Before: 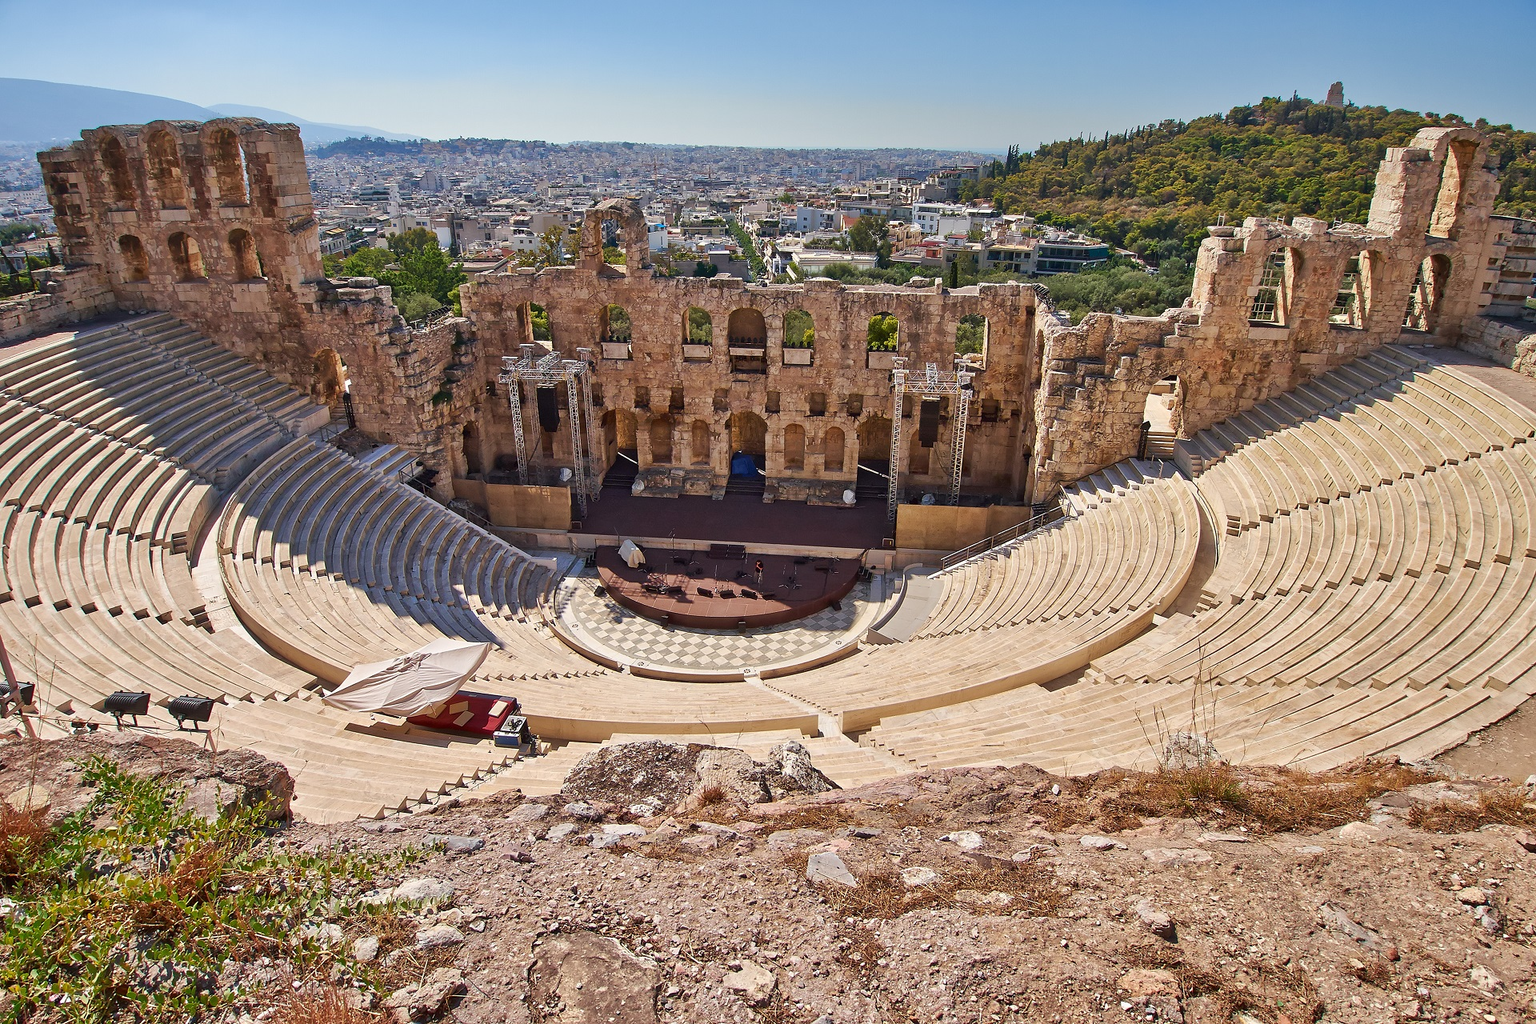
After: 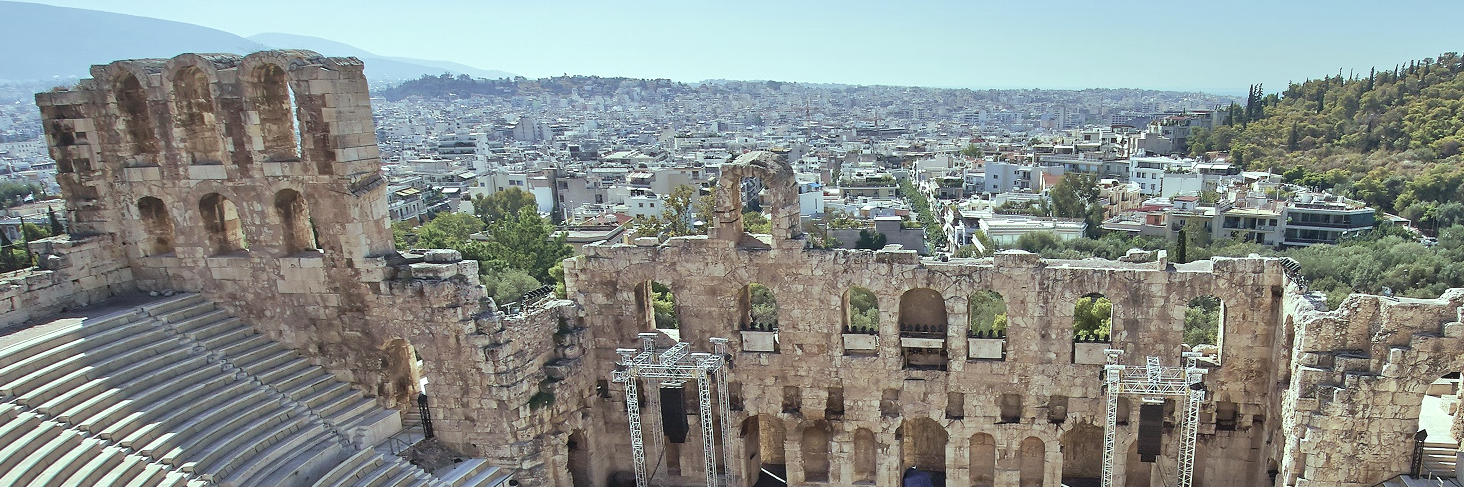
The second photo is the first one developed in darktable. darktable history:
color balance: mode lift, gamma, gain (sRGB), lift [0.997, 0.979, 1.021, 1.011], gamma [1, 1.084, 0.916, 0.998], gain [1, 0.87, 1.13, 1.101], contrast 4.55%, contrast fulcrum 38.24%, output saturation 104.09%
contrast brightness saturation: brightness 0.18, saturation -0.5
crop: left 0.579%, top 7.627%, right 23.167%, bottom 54.275%
velvia: strength 30%
